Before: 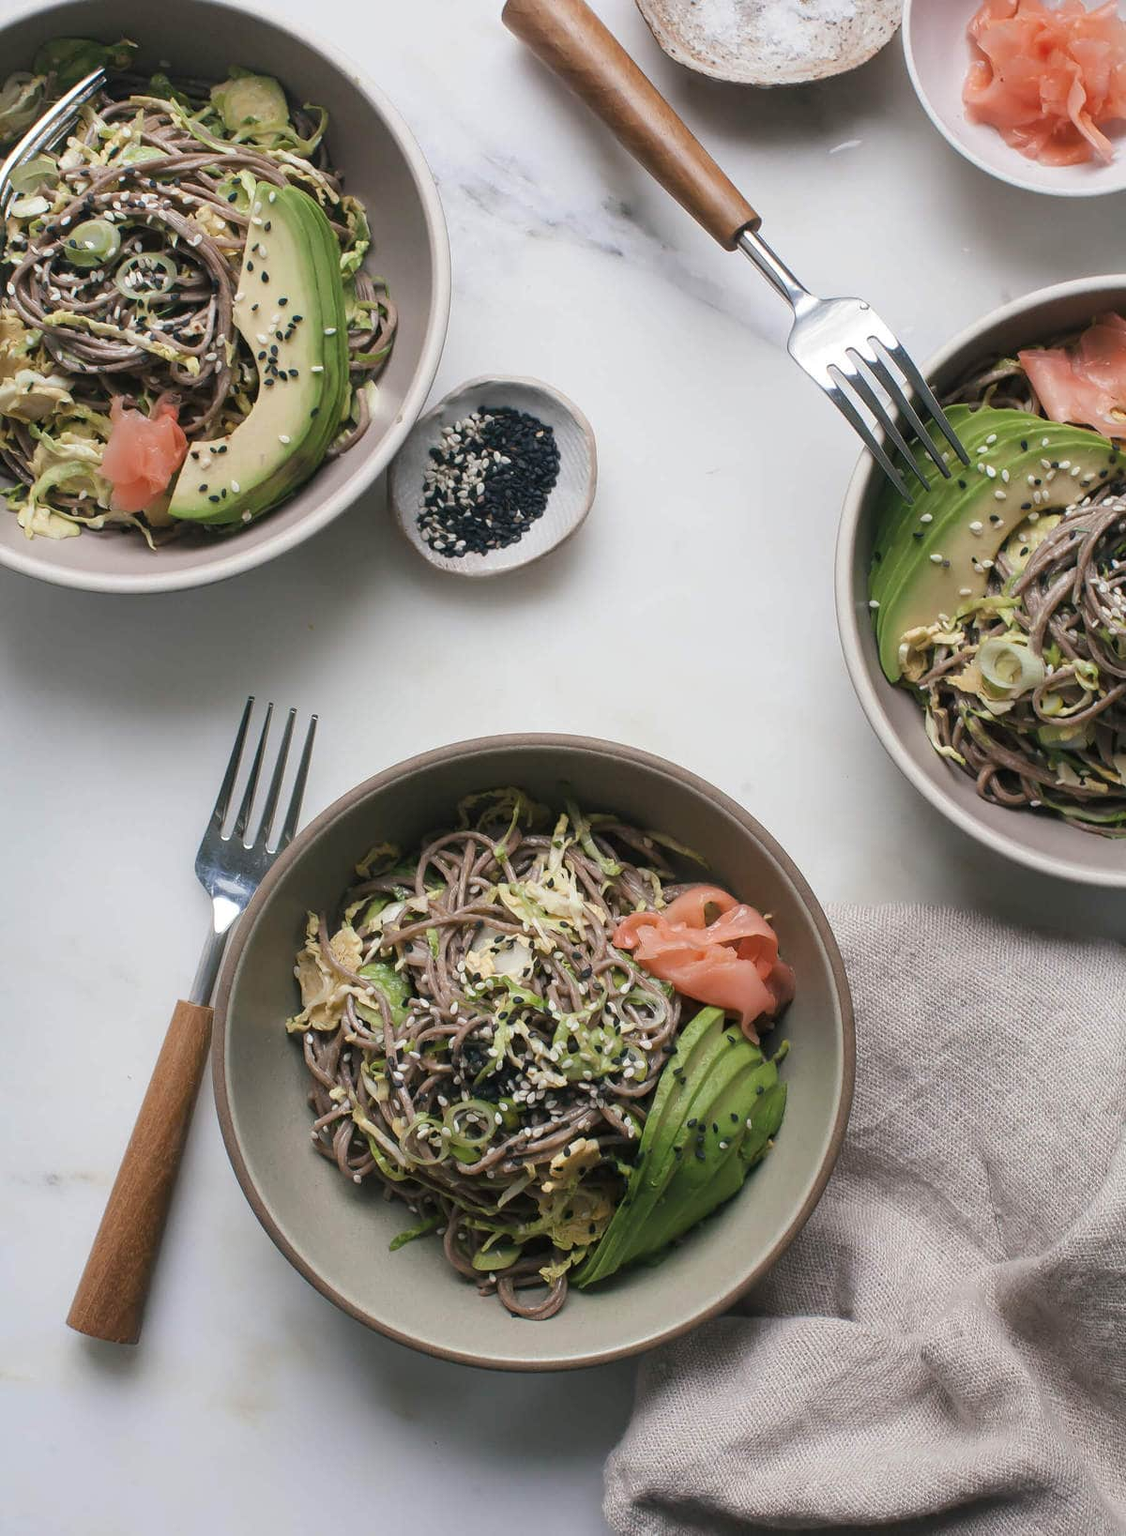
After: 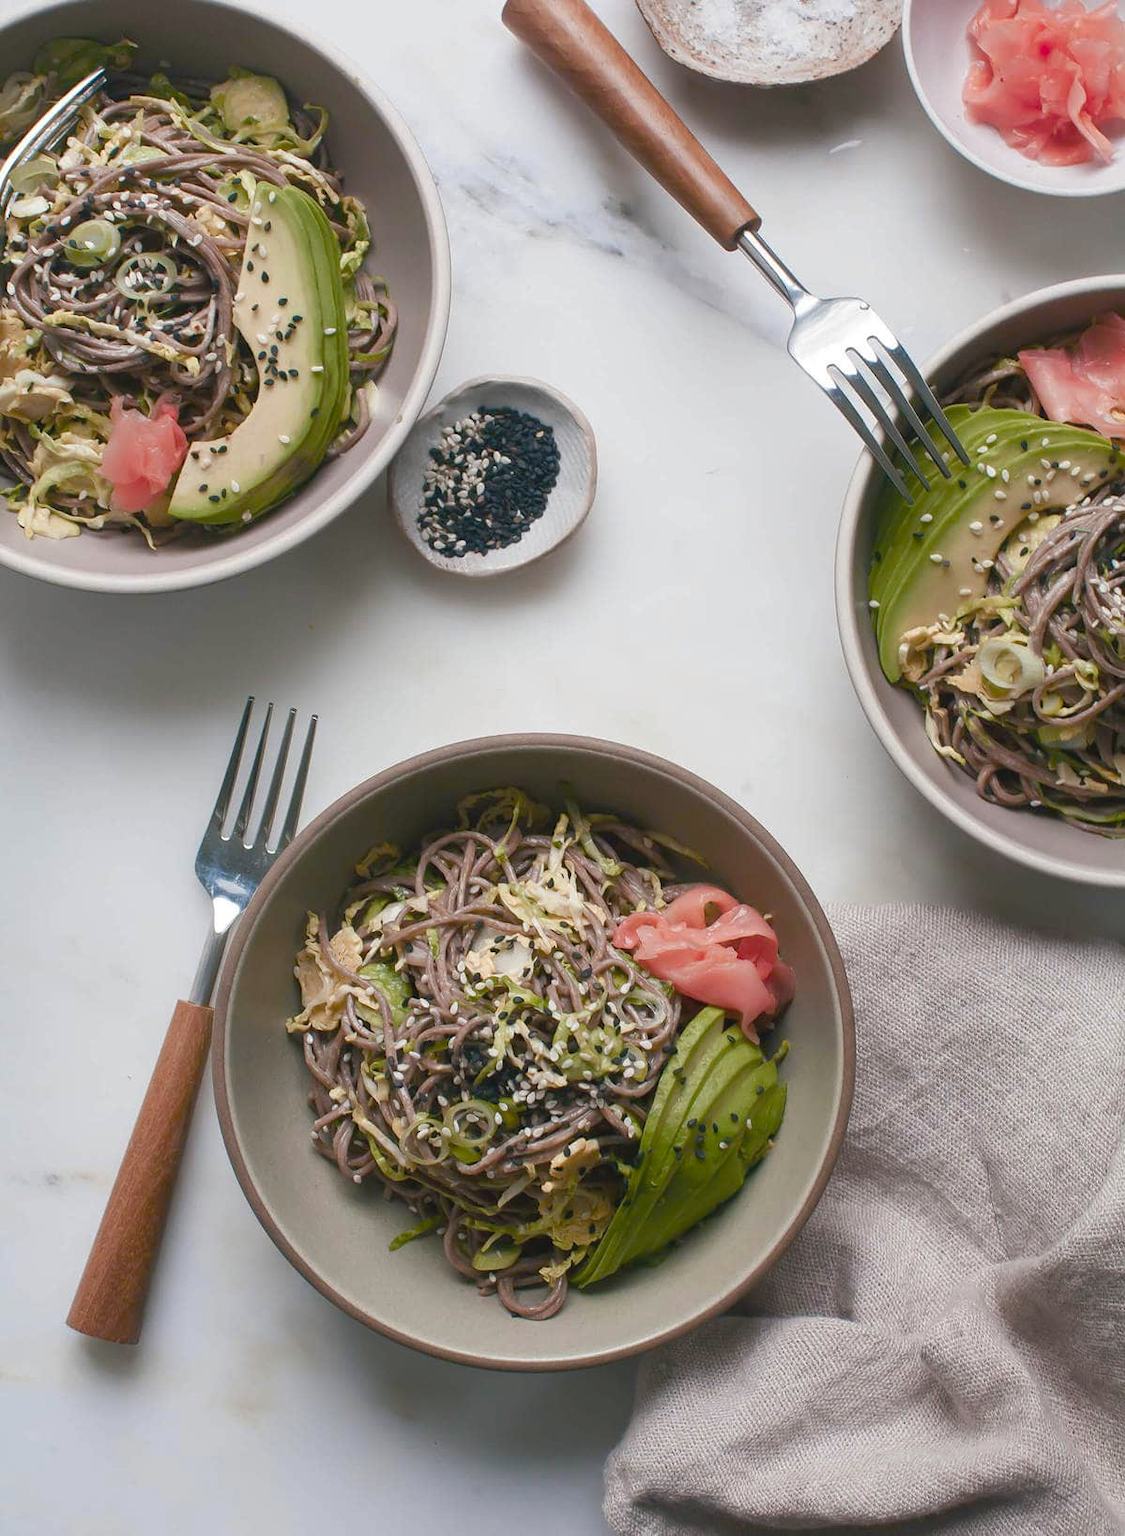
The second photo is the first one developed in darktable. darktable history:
color balance rgb: linear chroma grading › global chroma 14.73%, perceptual saturation grading › global saturation 20%, perceptual saturation grading › highlights -50.21%, perceptual saturation grading › shadows 30.132%, hue shift -9.16°
tone curve: curves: ch0 [(0, 0.042) (0.129, 0.18) (0.501, 0.497) (1, 1)], preserve colors none
